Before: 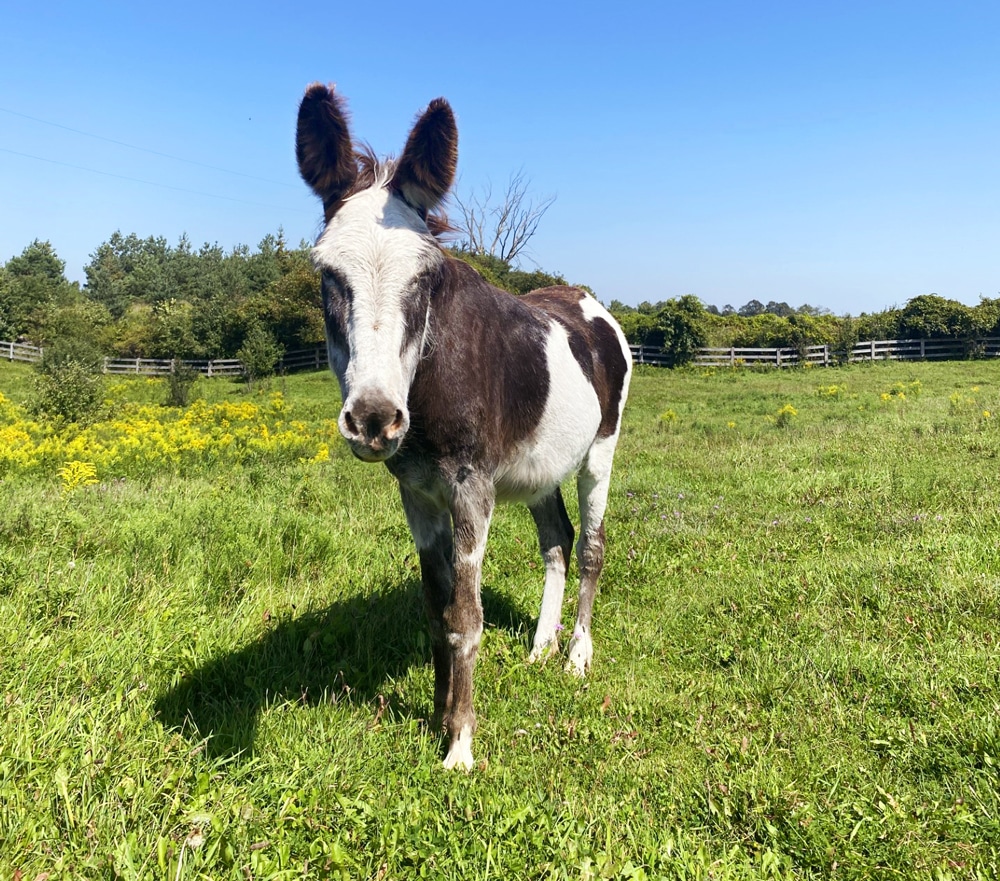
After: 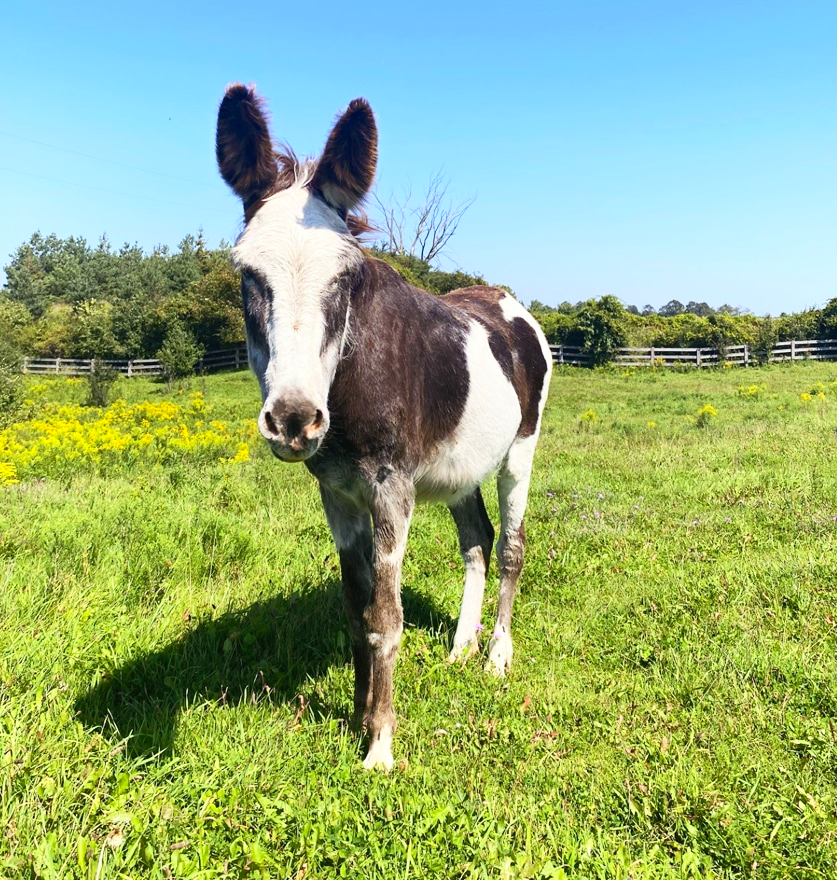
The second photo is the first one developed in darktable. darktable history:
crop: left 8.026%, right 7.374%
contrast brightness saturation: contrast 0.2, brightness 0.16, saturation 0.22
